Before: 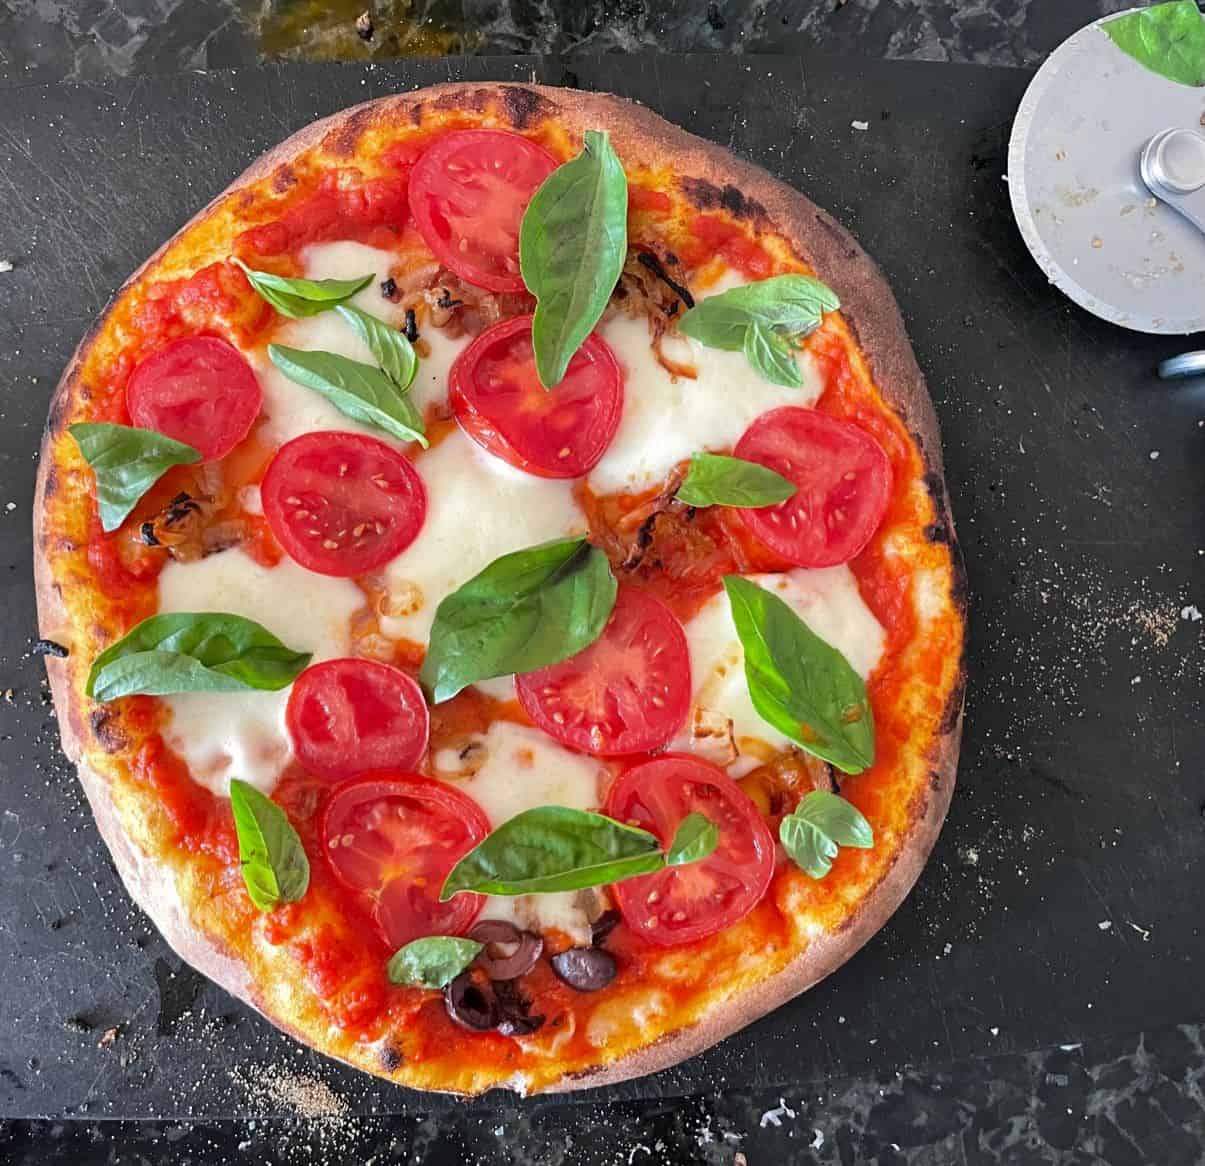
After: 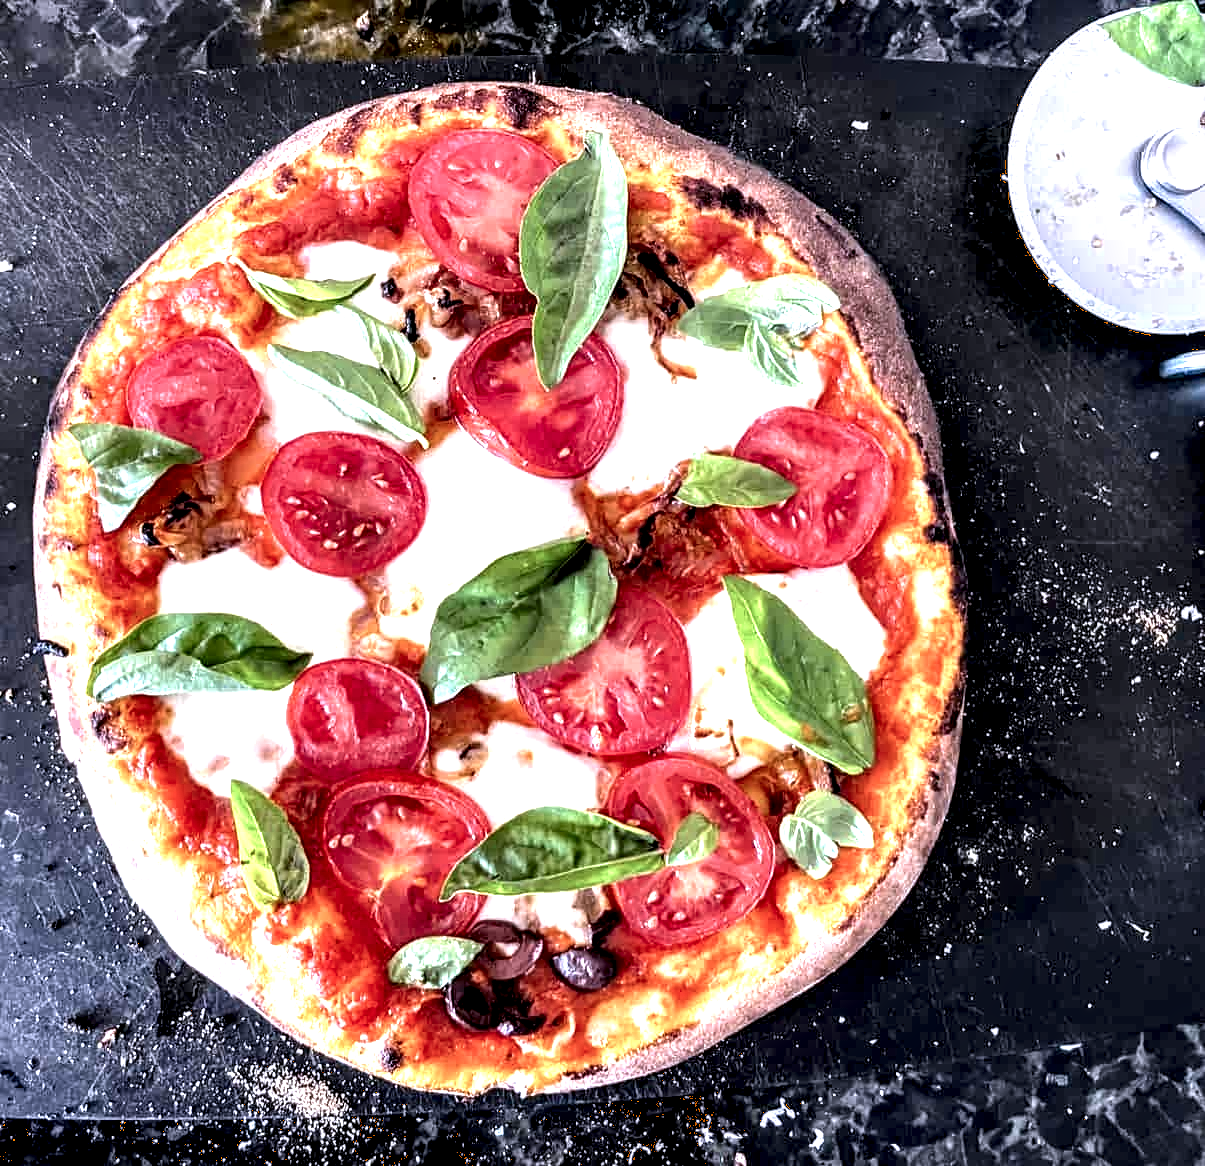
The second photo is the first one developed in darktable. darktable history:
local contrast: highlights 115%, shadows 42%, detail 293%
color calibration: output R [0.999, 0.026, -0.11, 0], output G [-0.019, 1.037, -0.099, 0], output B [0.022, -0.023, 0.902, 0], illuminant custom, x 0.367, y 0.392, temperature 4437.75 K, clip negative RGB from gamut false
